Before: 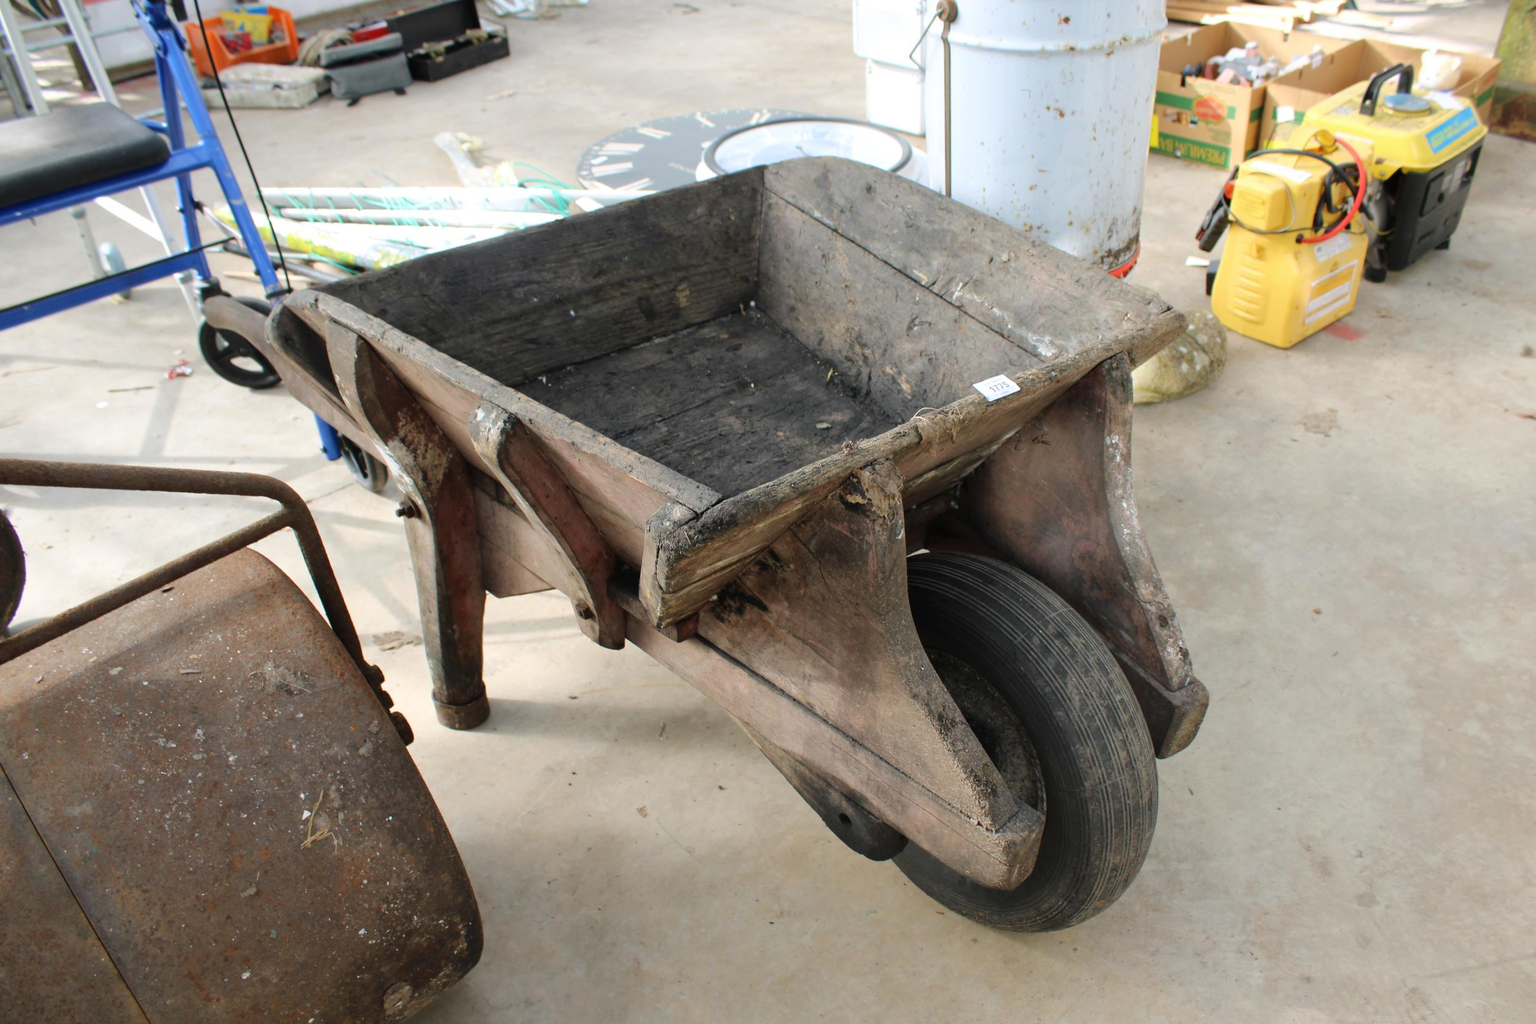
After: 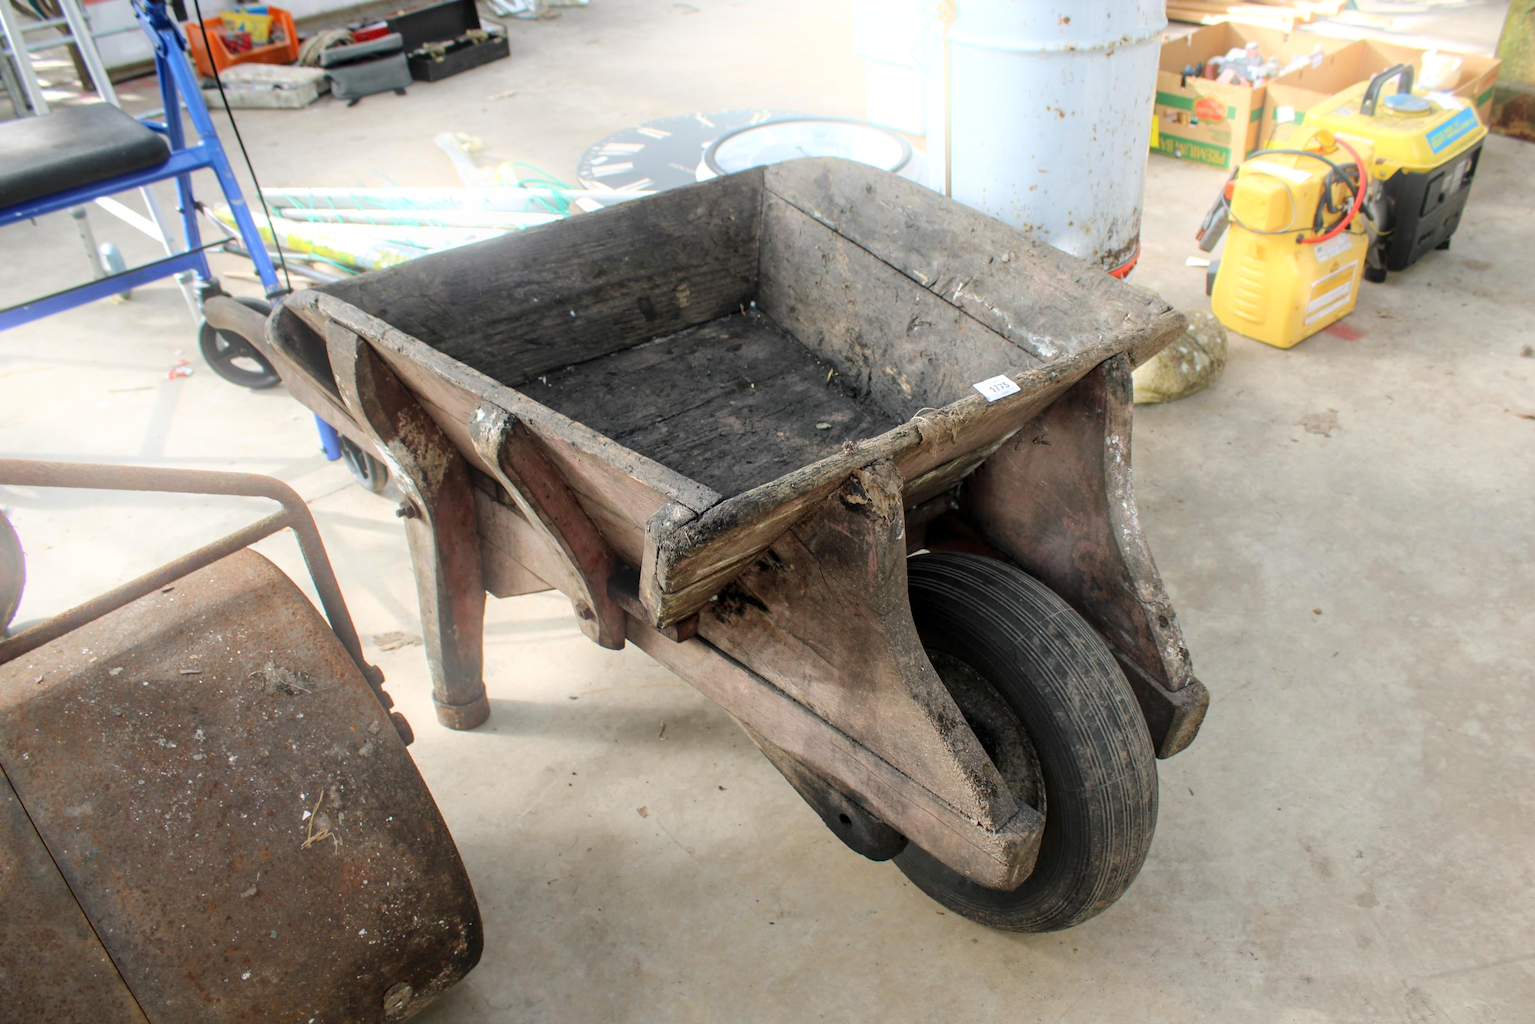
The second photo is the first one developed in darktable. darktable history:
local contrast: on, module defaults
bloom: size 16%, threshold 98%, strength 20%
